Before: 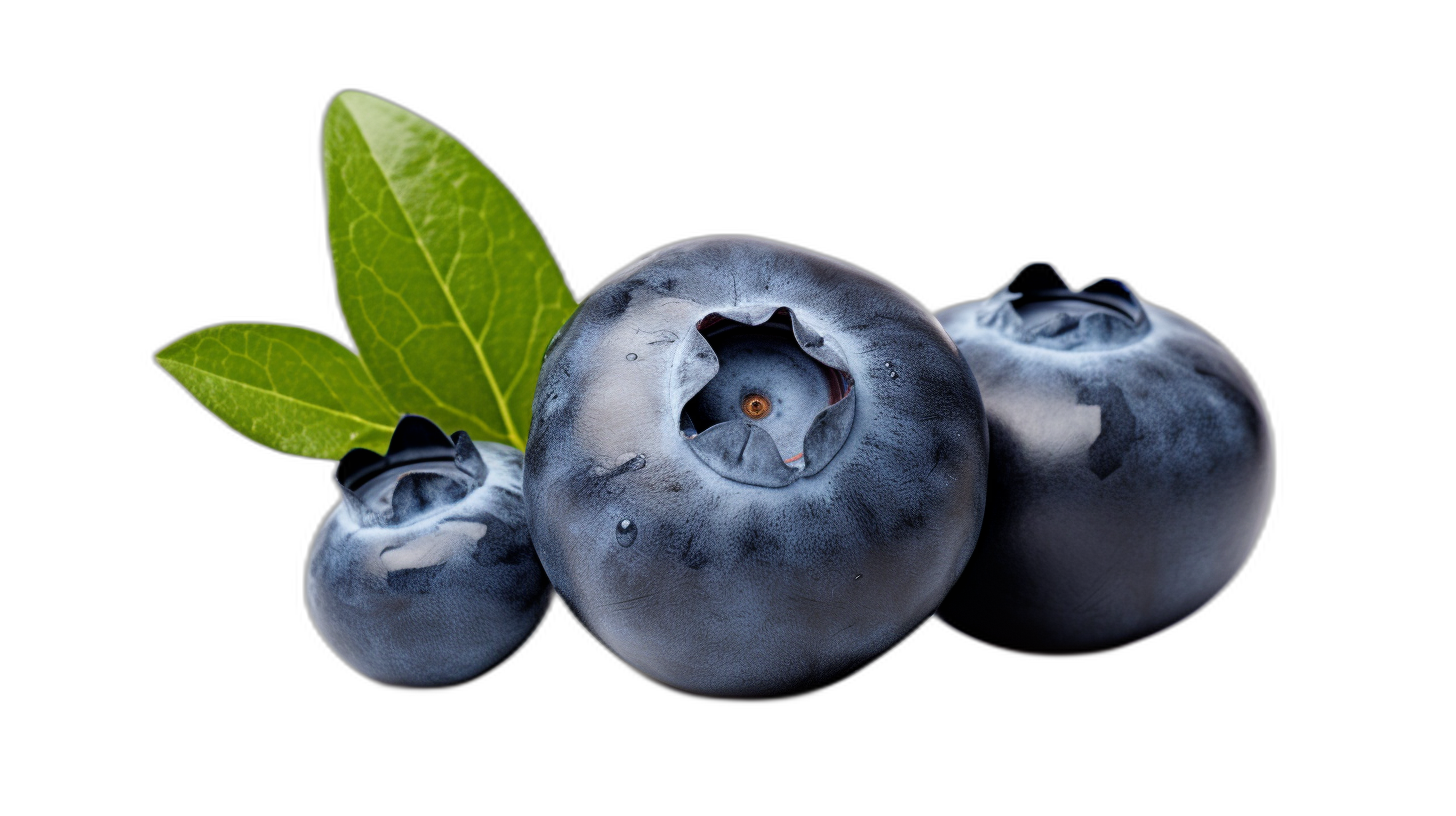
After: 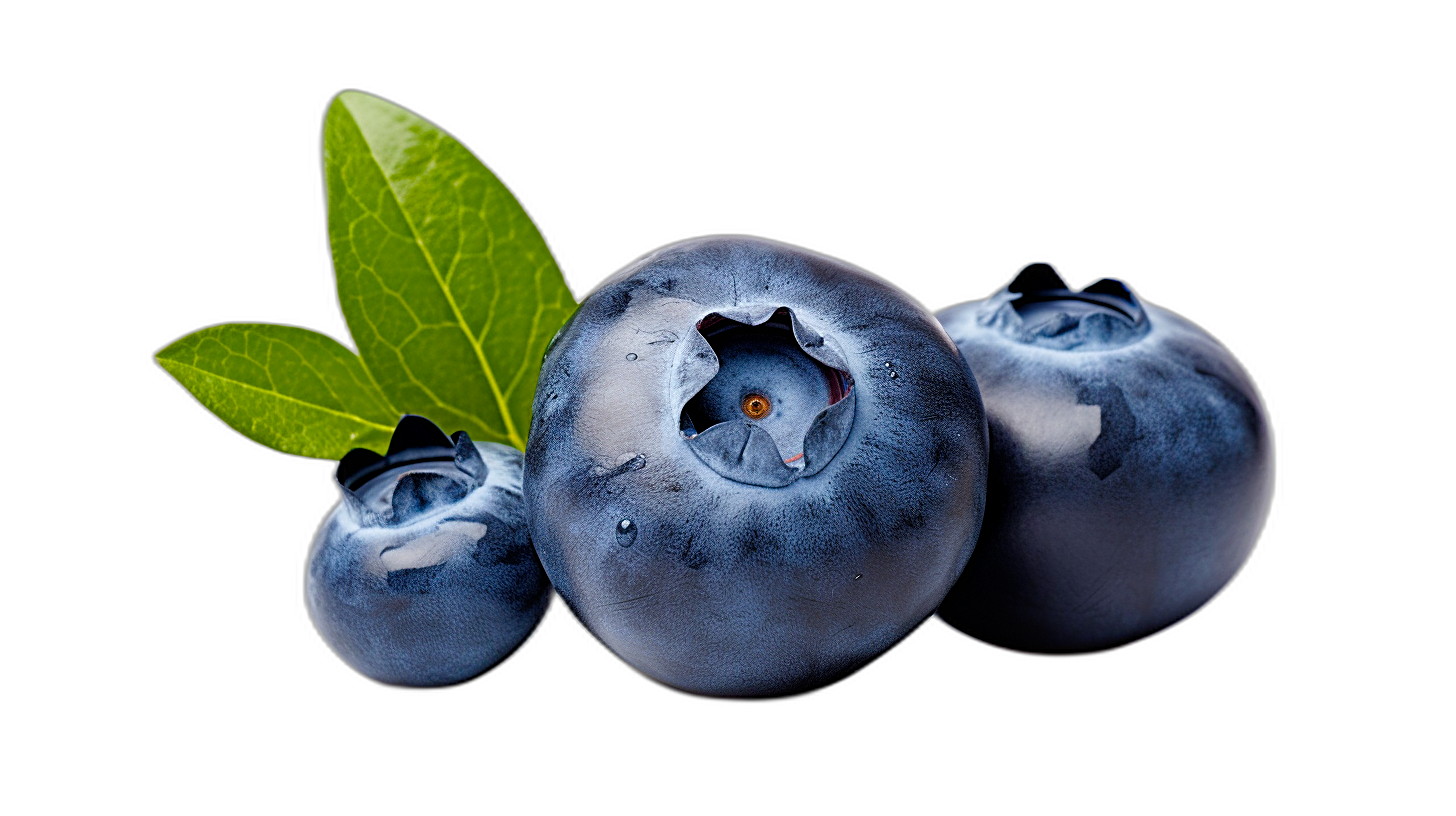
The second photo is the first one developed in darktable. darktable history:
sharpen: on, module defaults
color balance rgb: perceptual saturation grading › global saturation 35%, perceptual saturation grading › highlights -25%, perceptual saturation grading › shadows 50%
